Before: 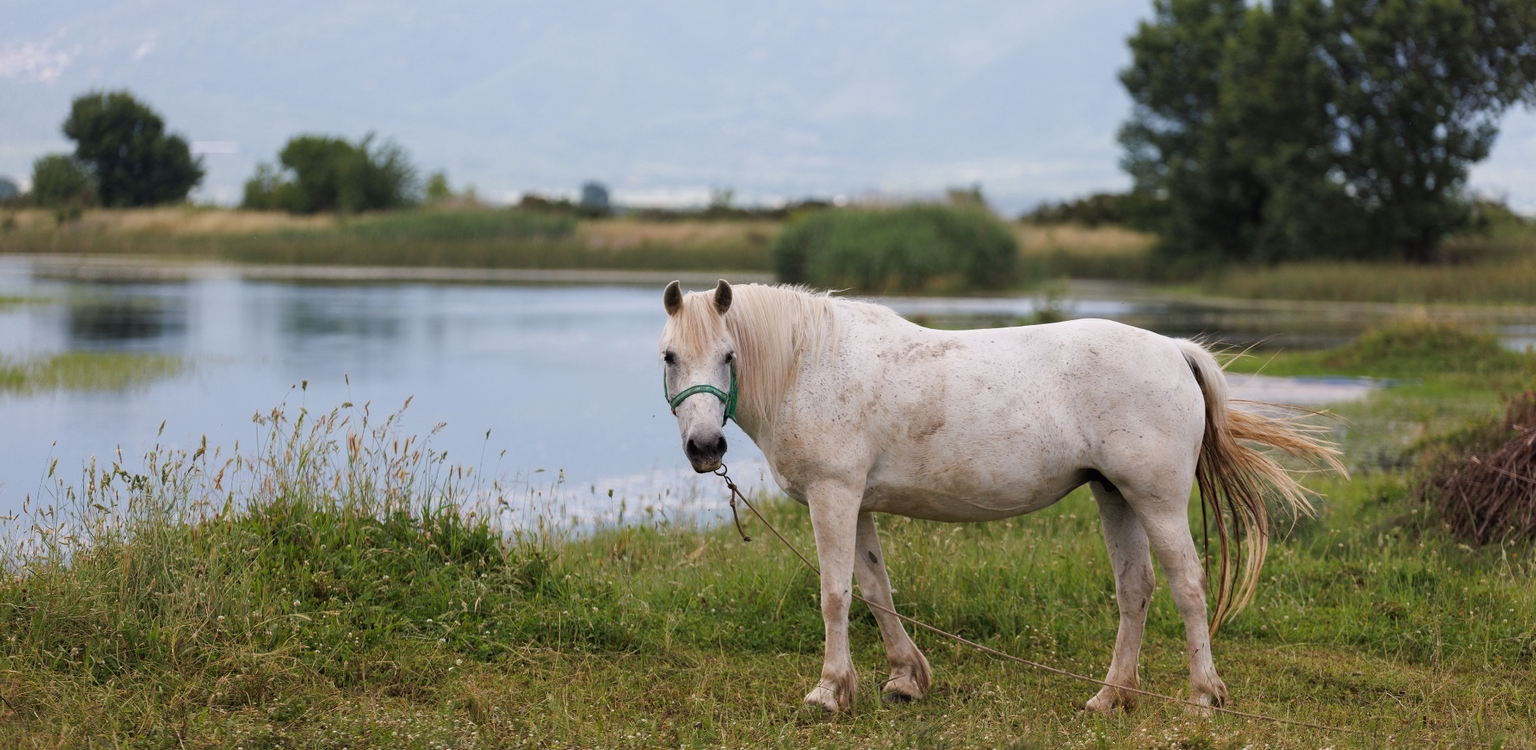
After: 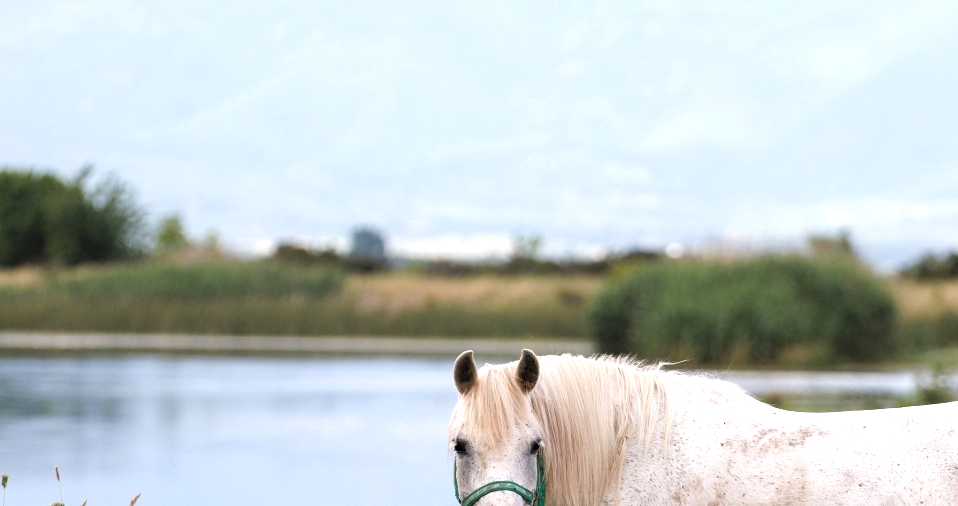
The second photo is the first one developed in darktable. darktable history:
crop: left 19.633%, right 30.455%, bottom 45.967%
tone equalizer: -8 EV -0.741 EV, -7 EV -0.692 EV, -6 EV -0.618 EV, -5 EV -0.395 EV, -3 EV 0.375 EV, -2 EV 0.6 EV, -1 EV 0.683 EV, +0 EV 0.739 EV, luminance estimator HSV value / RGB max
